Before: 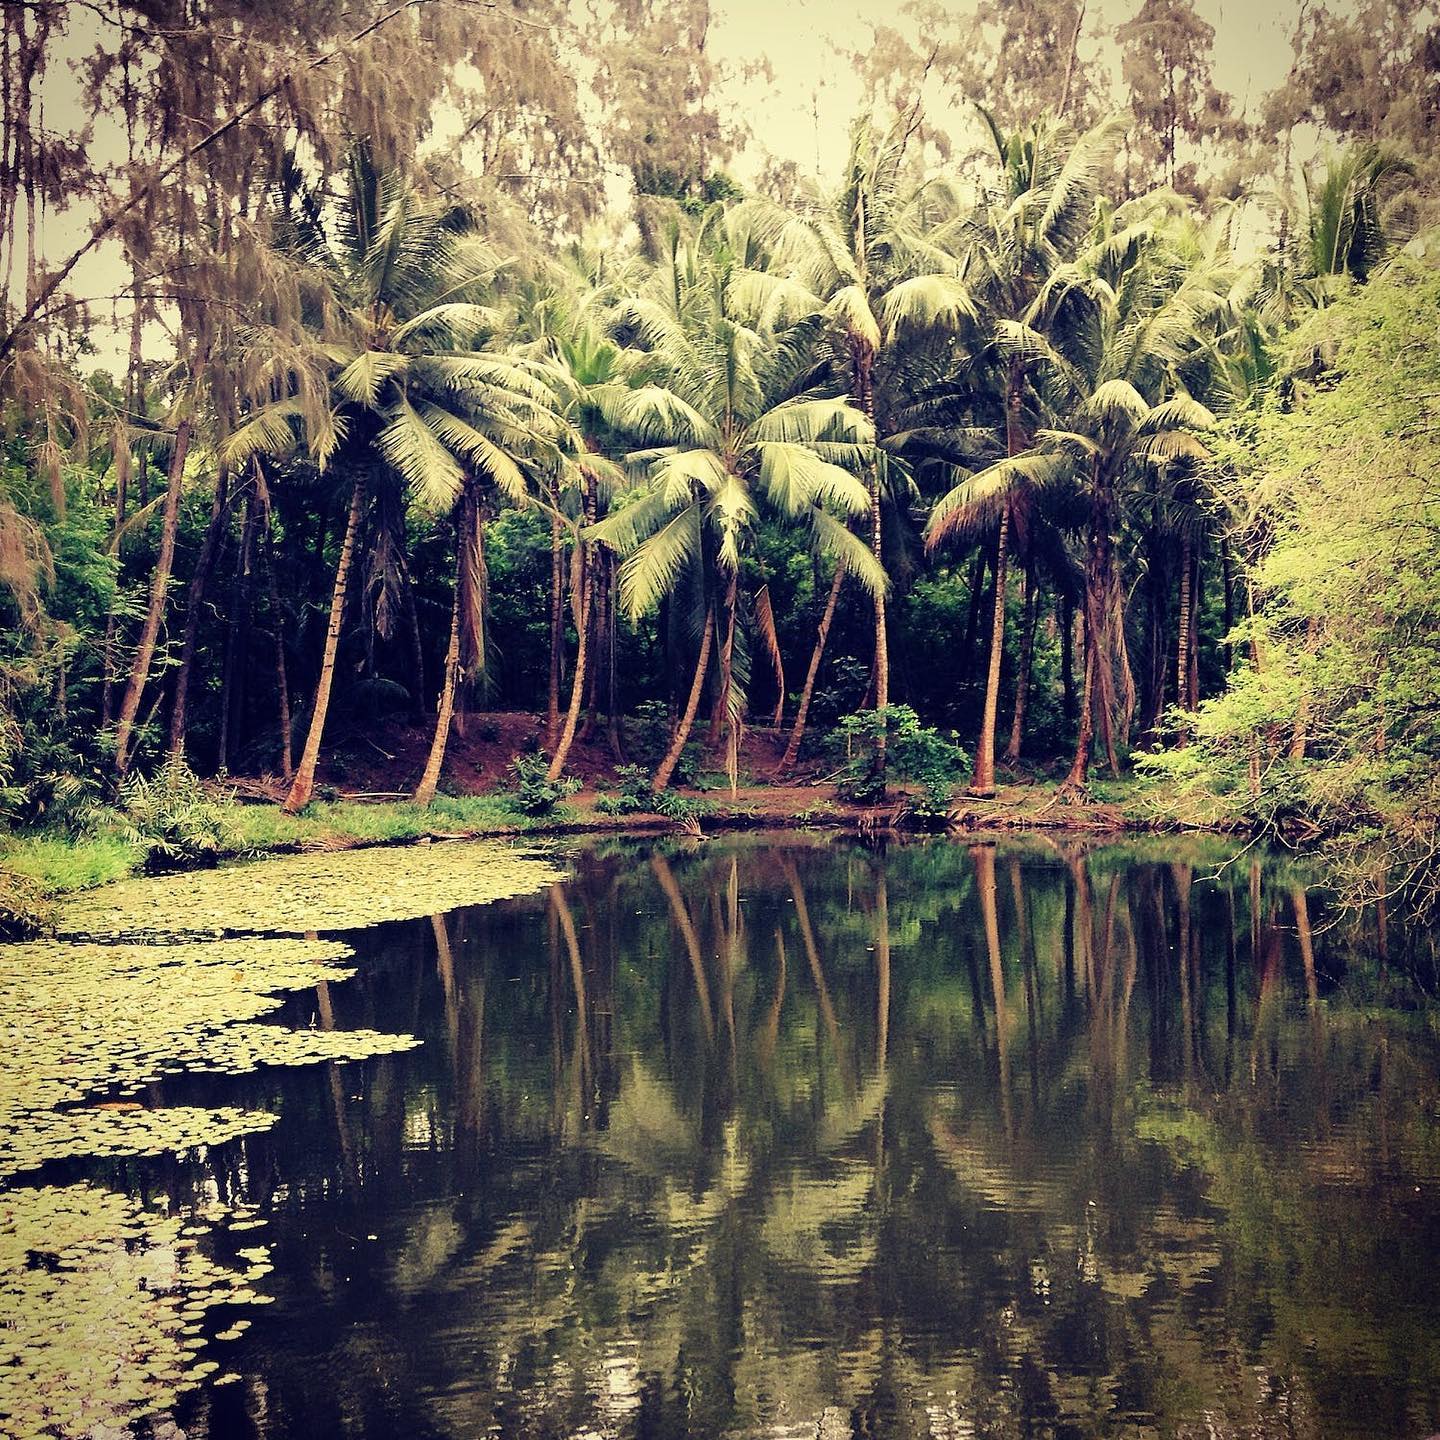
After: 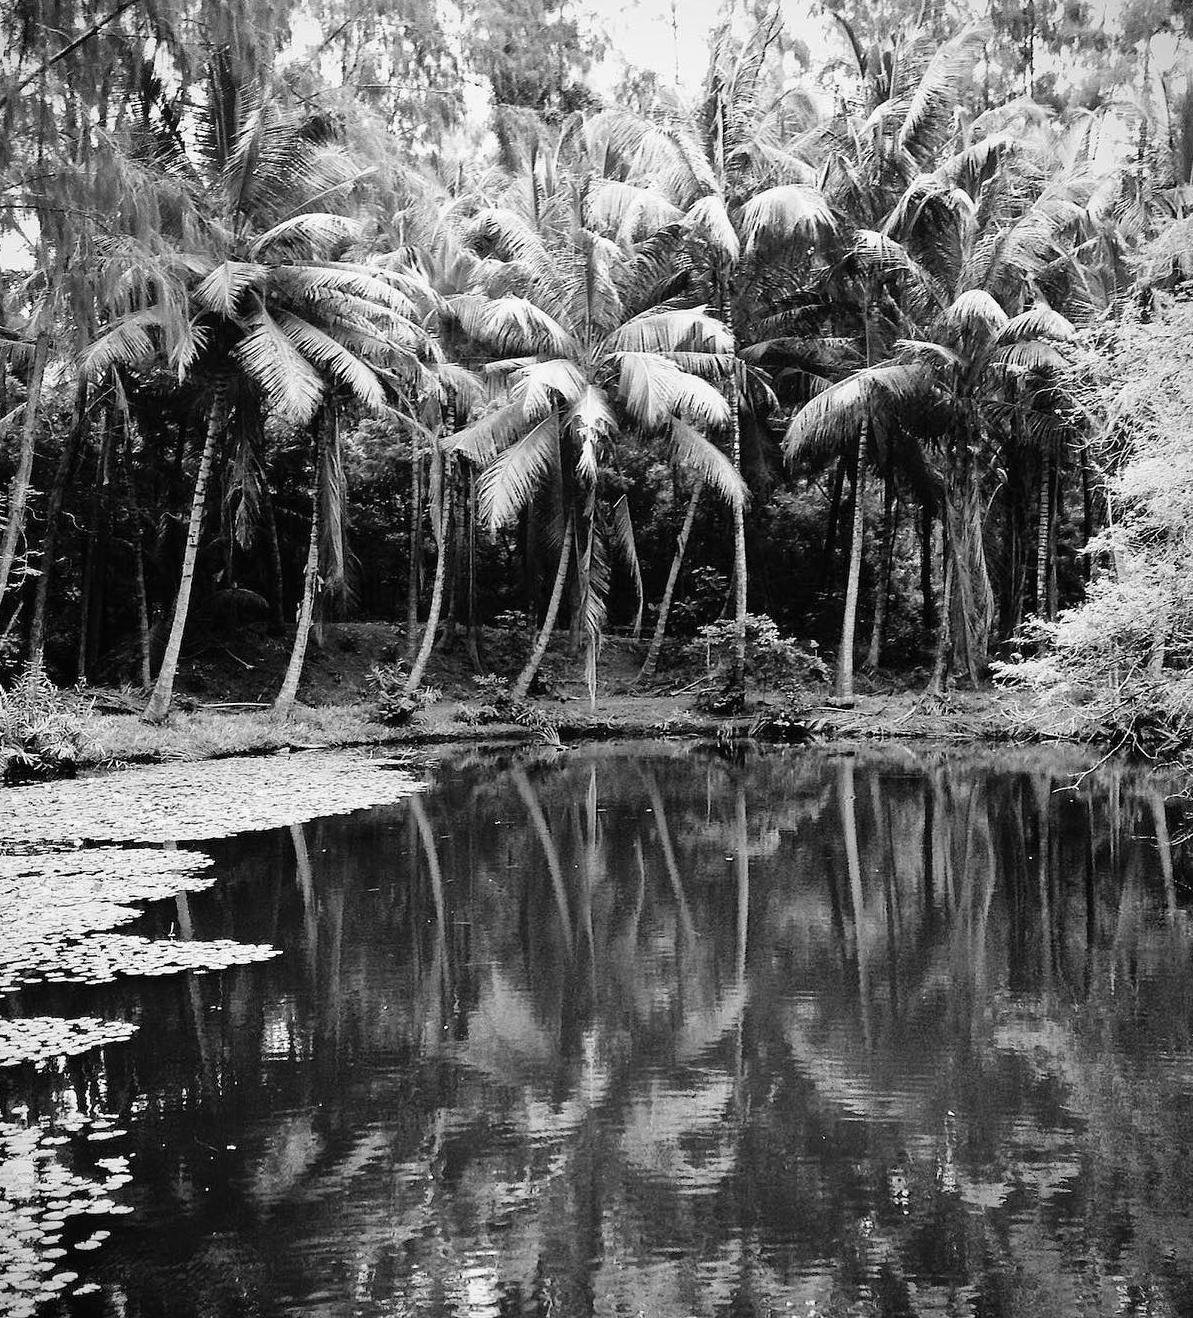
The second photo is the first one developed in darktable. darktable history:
crop: left 9.807%, top 6.259%, right 7.334%, bottom 2.177%
monochrome: a 1.94, b -0.638
shadows and highlights: radius 264.75, soften with gaussian
